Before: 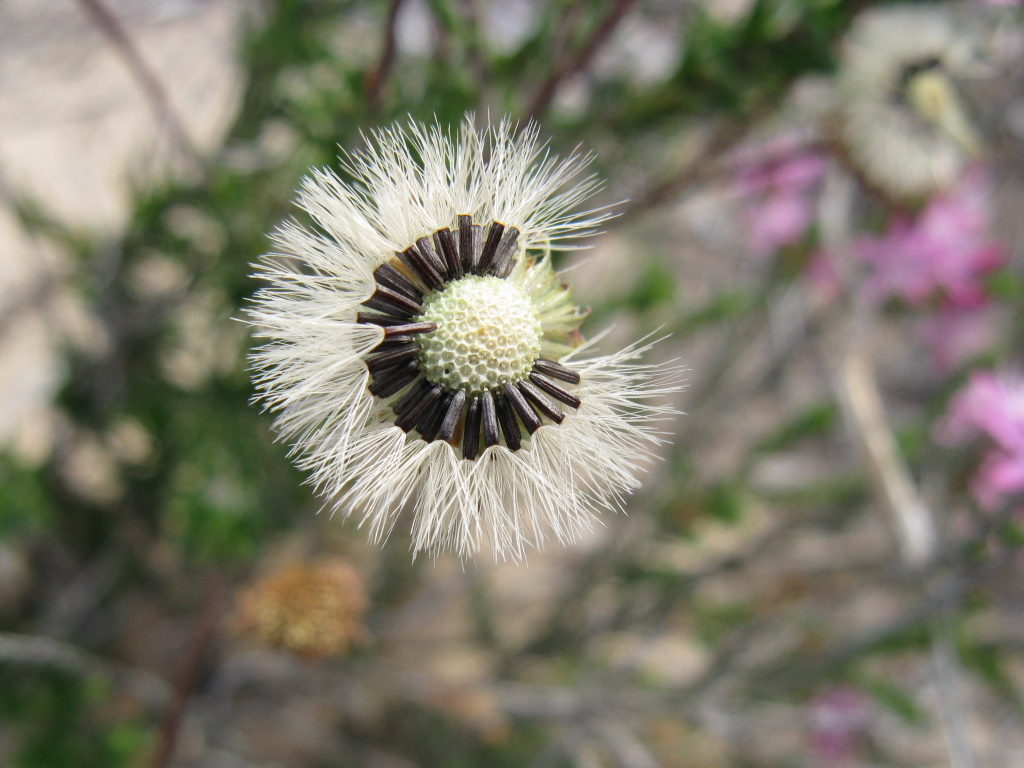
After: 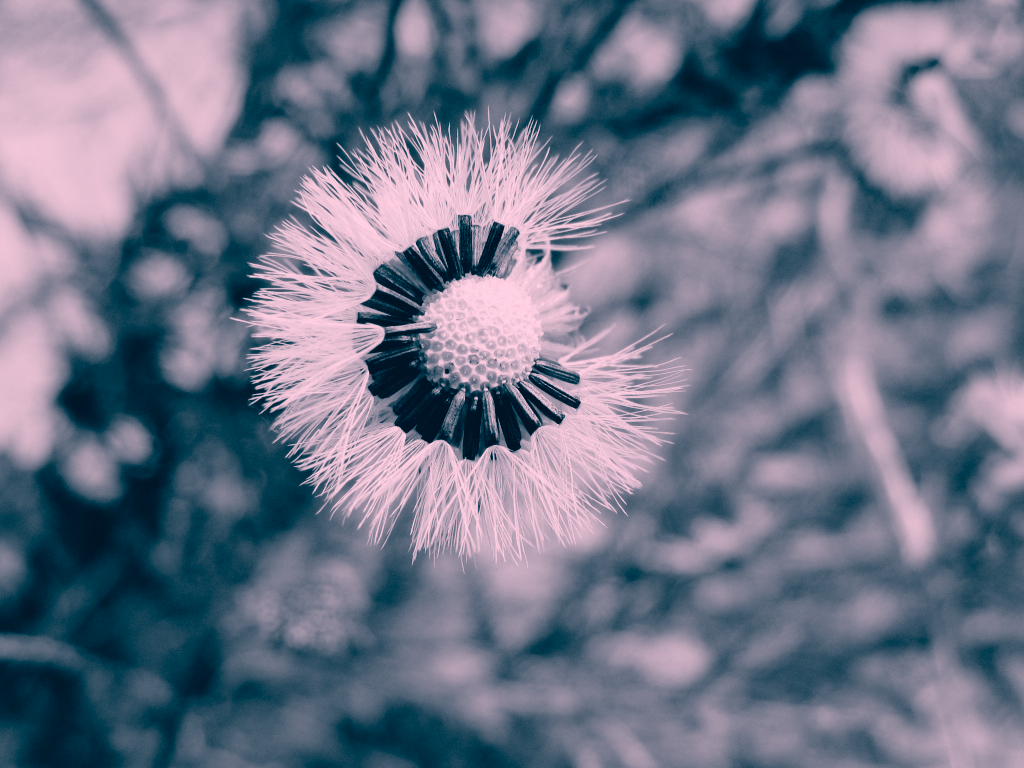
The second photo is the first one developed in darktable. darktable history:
color correction: highlights a* 17.05, highlights b* 0.294, shadows a* -15.23, shadows b* -14.67, saturation 1.54
filmic rgb: black relative exposure -5.14 EV, white relative exposure 3.51 EV, threshold 2.99 EV, hardness 3.19, contrast 1.195, highlights saturation mix -49.16%, add noise in highlights 0.002, preserve chrominance no, color science v3 (2019), use custom middle-gray values true, iterations of high-quality reconstruction 0, contrast in highlights soft, enable highlight reconstruction true
